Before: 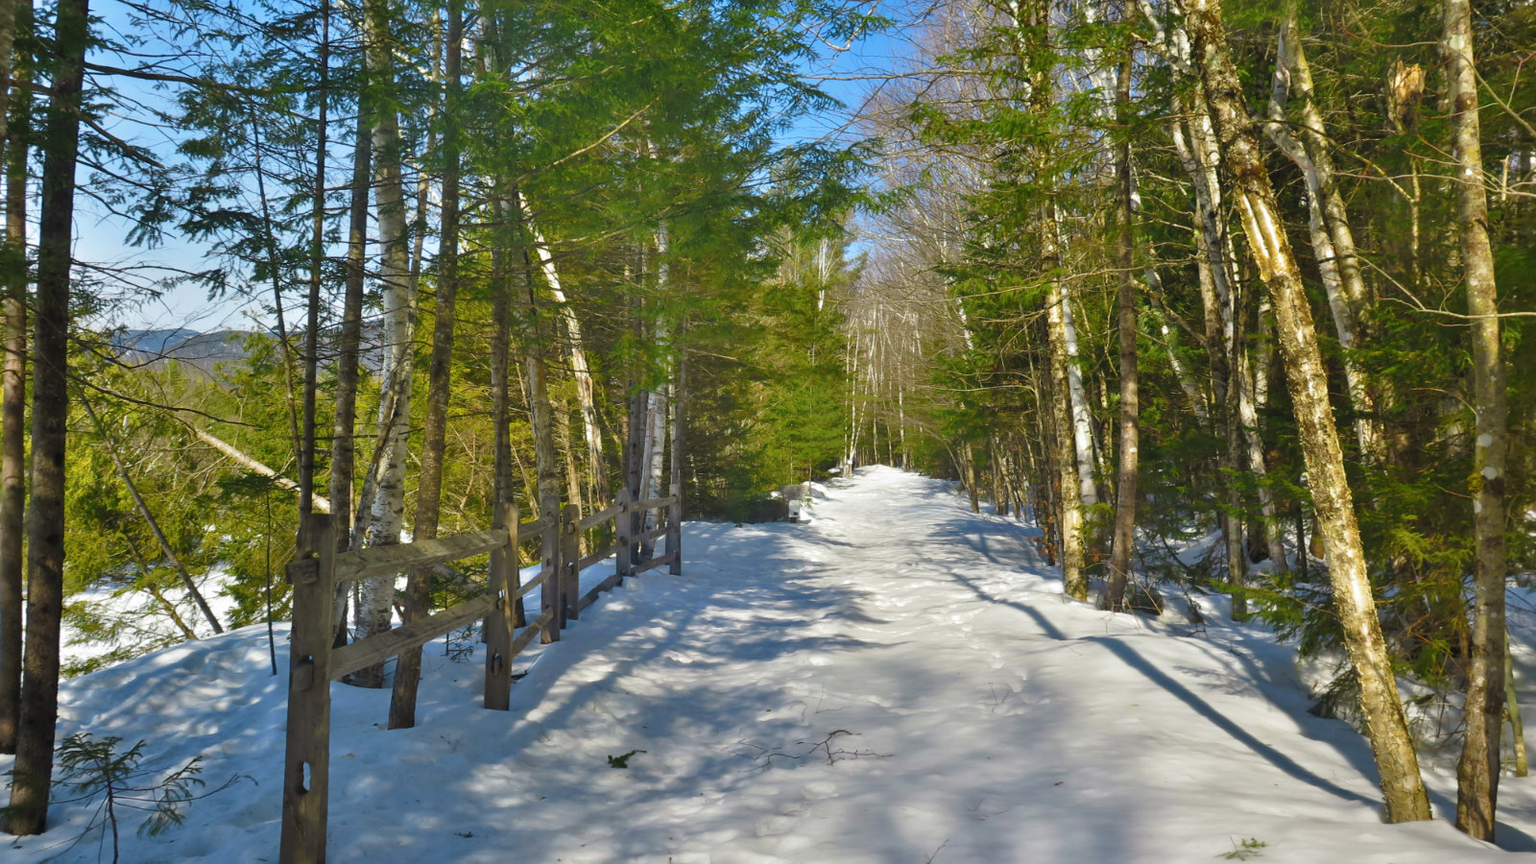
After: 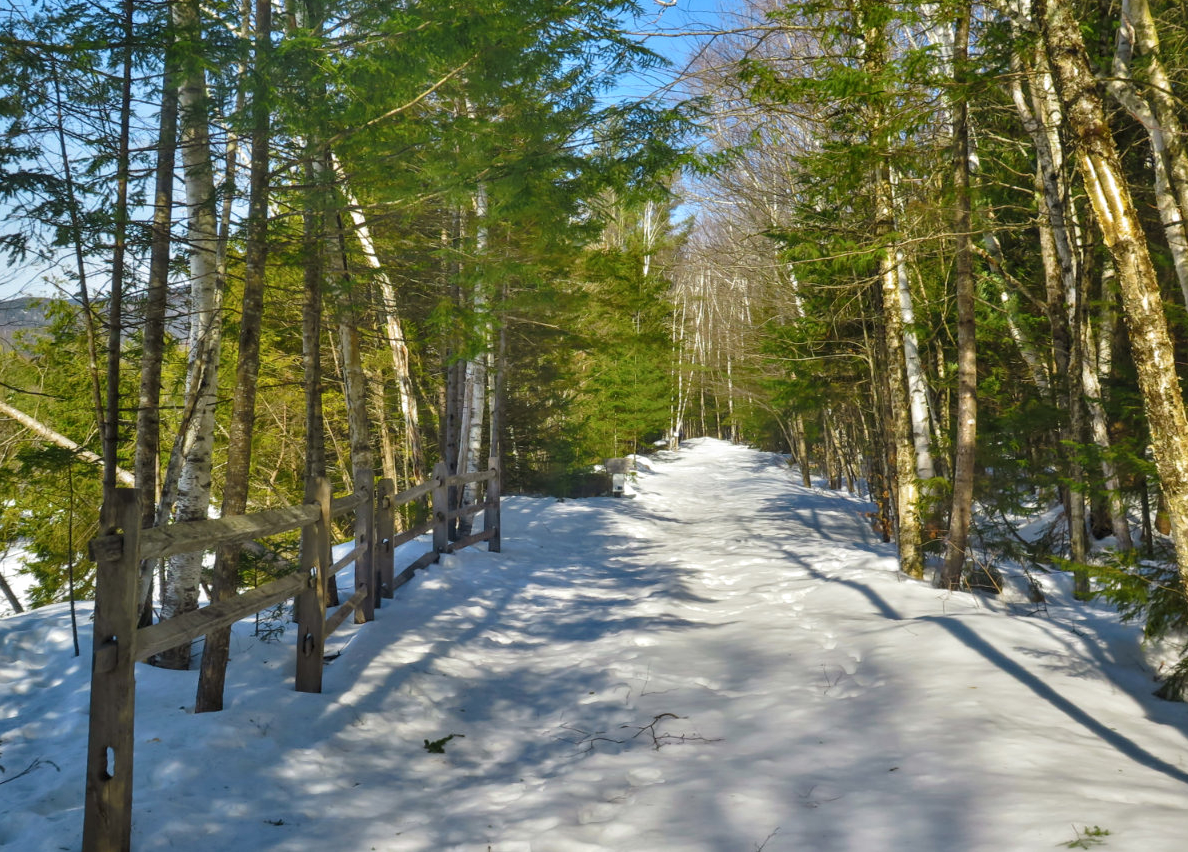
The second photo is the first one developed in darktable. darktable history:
local contrast: on, module defaults
crop and rotate: left 13.127%, top 5.275%, right 12.583%
